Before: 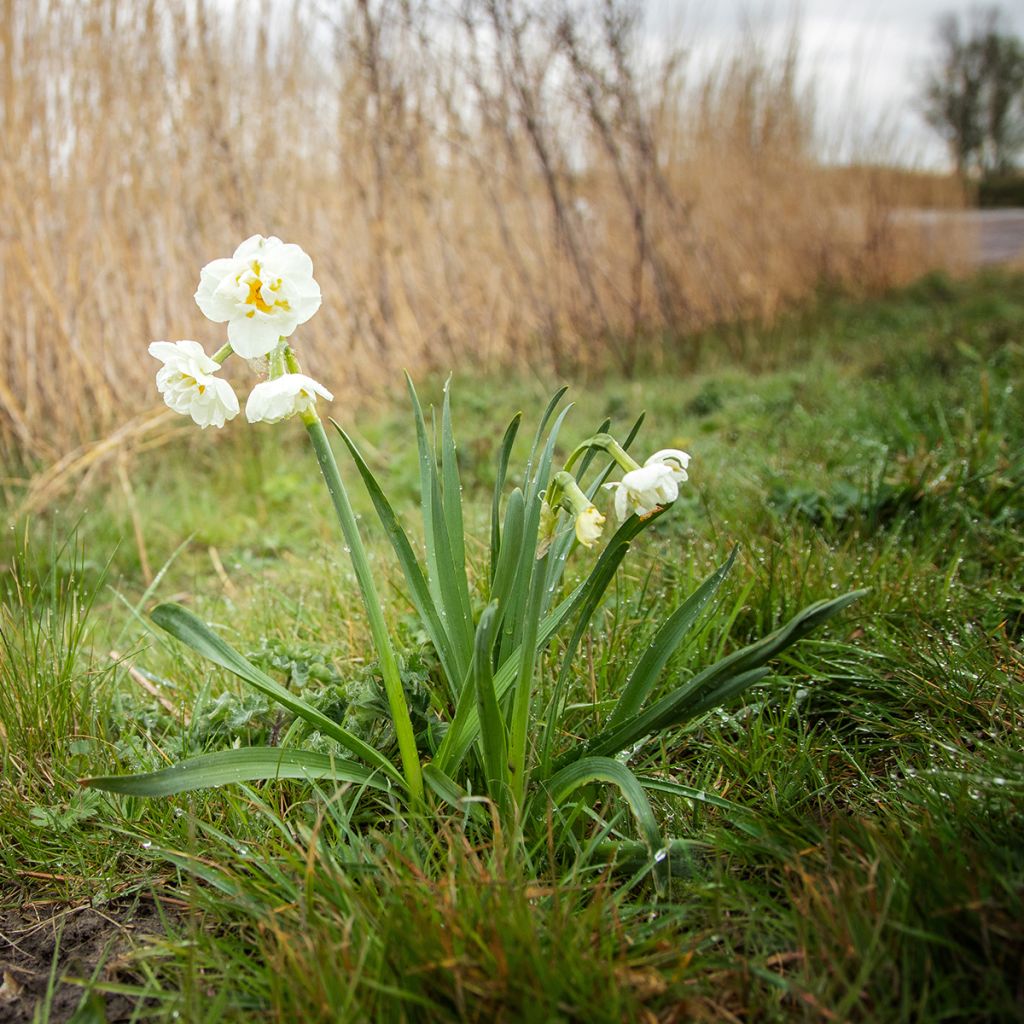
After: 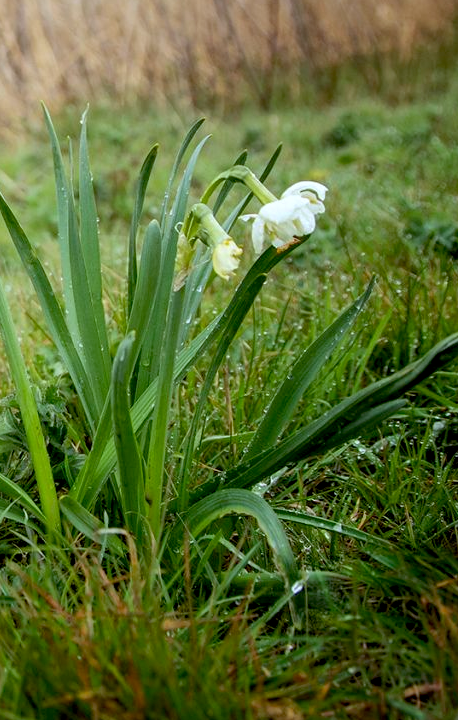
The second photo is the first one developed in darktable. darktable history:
exposure: black level correction 0.012, compensate highlight preservation false
crop: left 35.455%, top 26.207%, right 19.77%, bottom 3.453%
color calibration: x 0.367, y 0.379, temperature 4396.85 K
tone equalizer: on, module defaults
